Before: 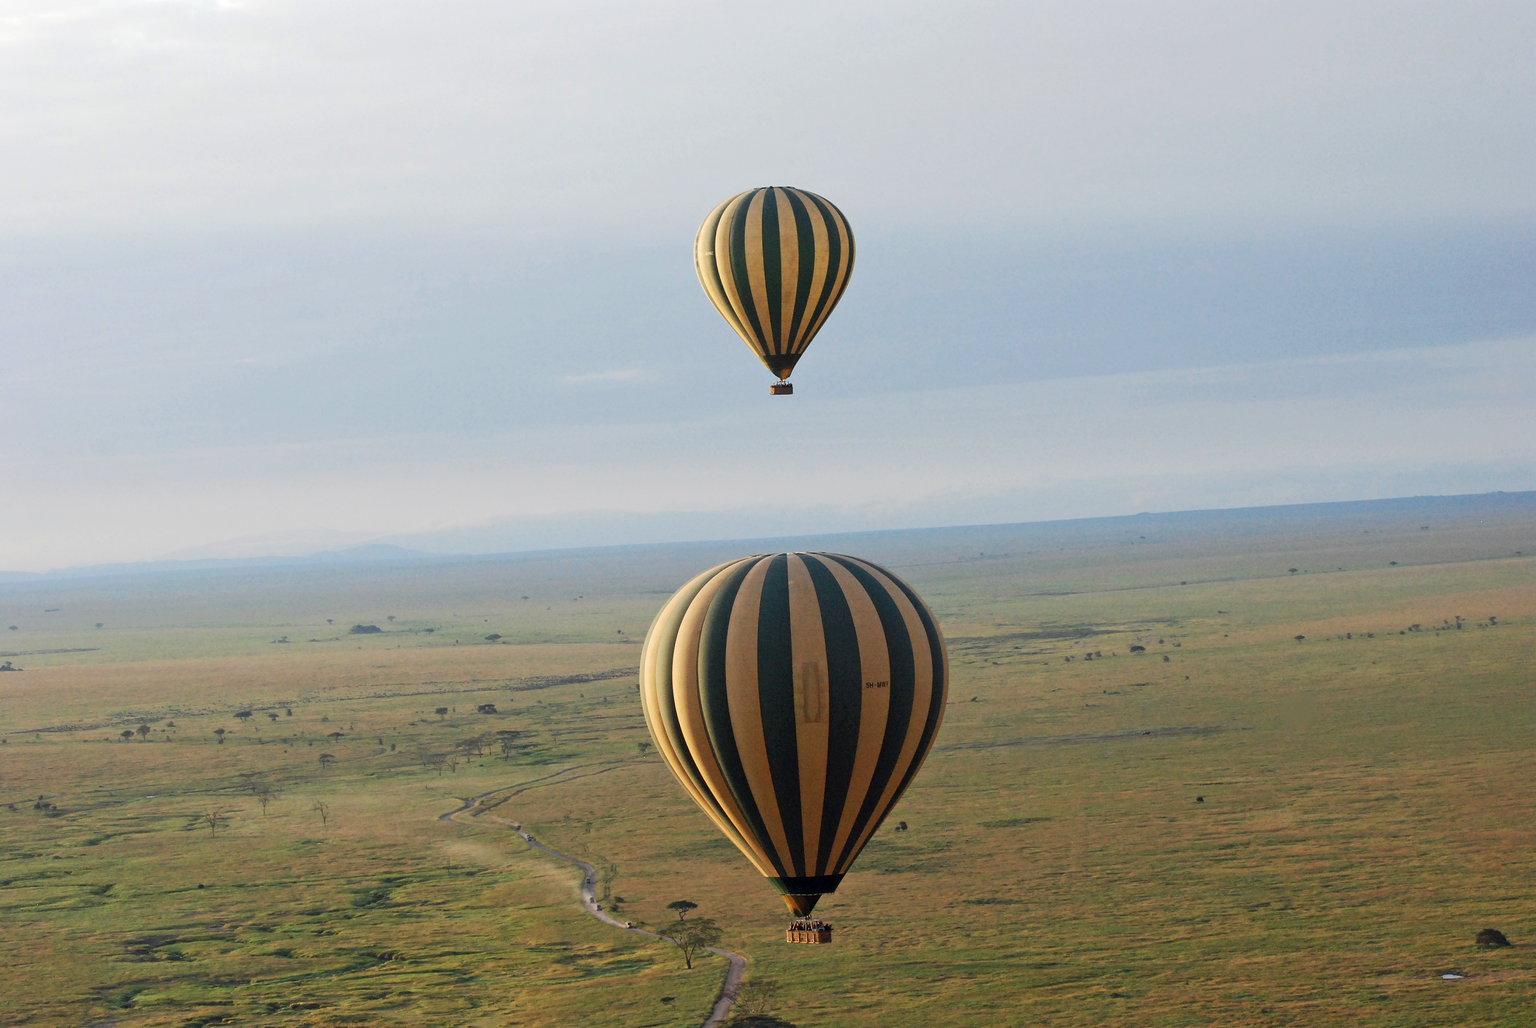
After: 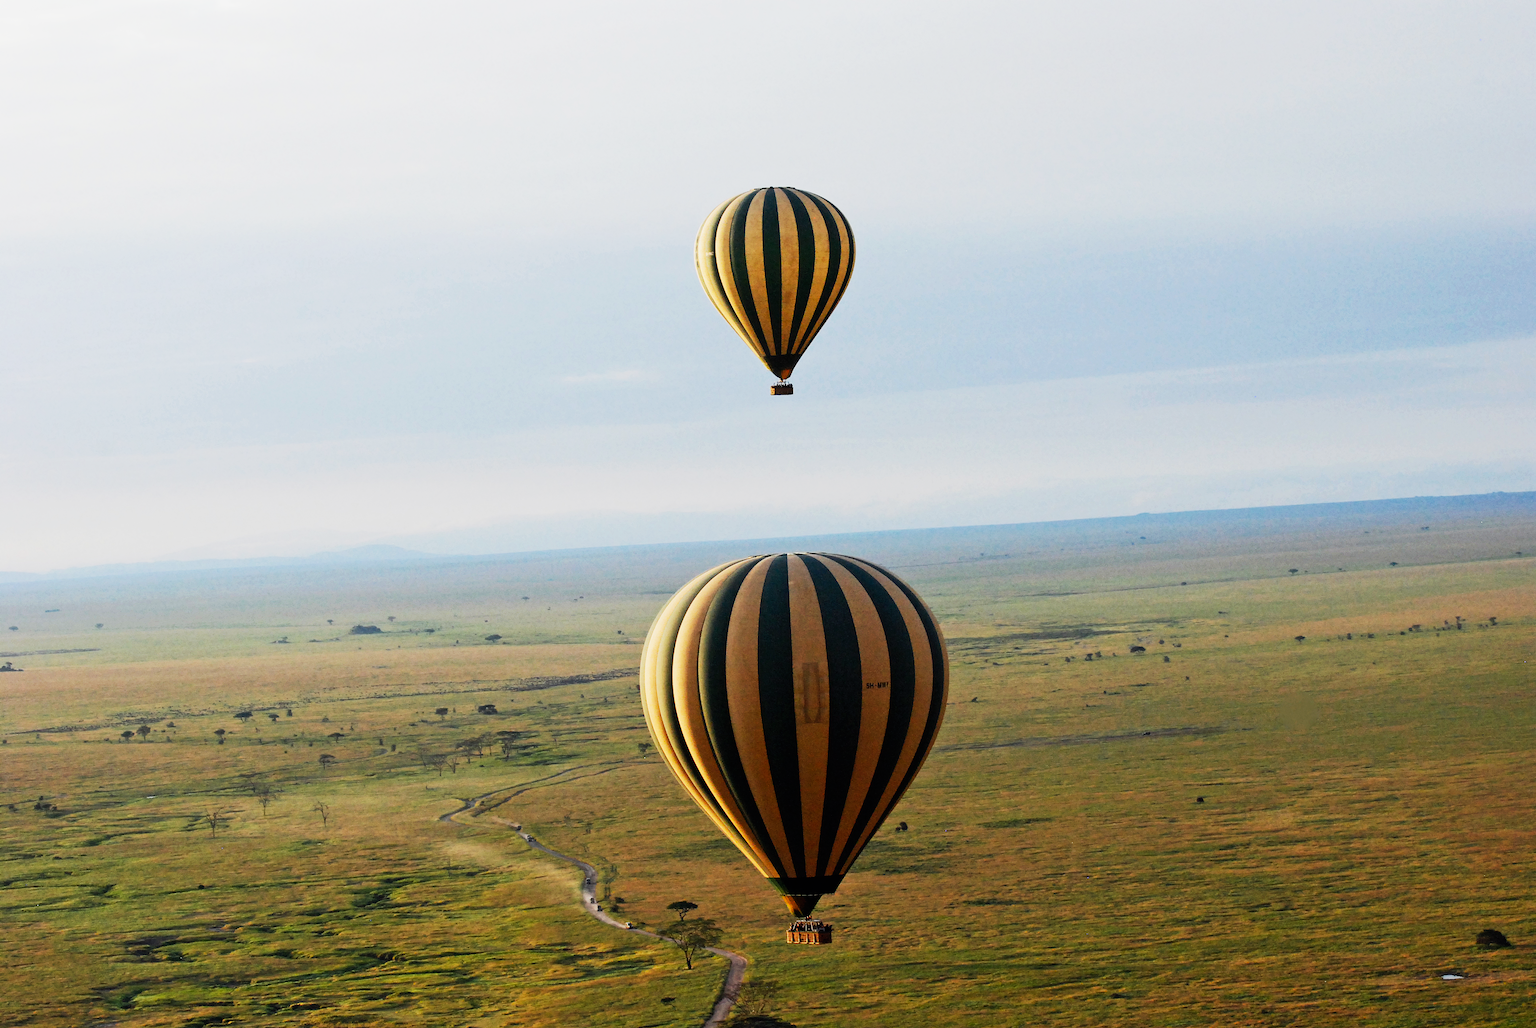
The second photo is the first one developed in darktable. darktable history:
color zones: curves: ch2 [(0, 0.5) (0.143, 0.5) (0.286, 0.489) (0.415, 0.421) (0.571, 0.5) (0.714, 0.5) (0.857, 0.5) (1, 0.5)]
sigmoid: contrast 1.93, skew 0.29, preserve hue 0%
